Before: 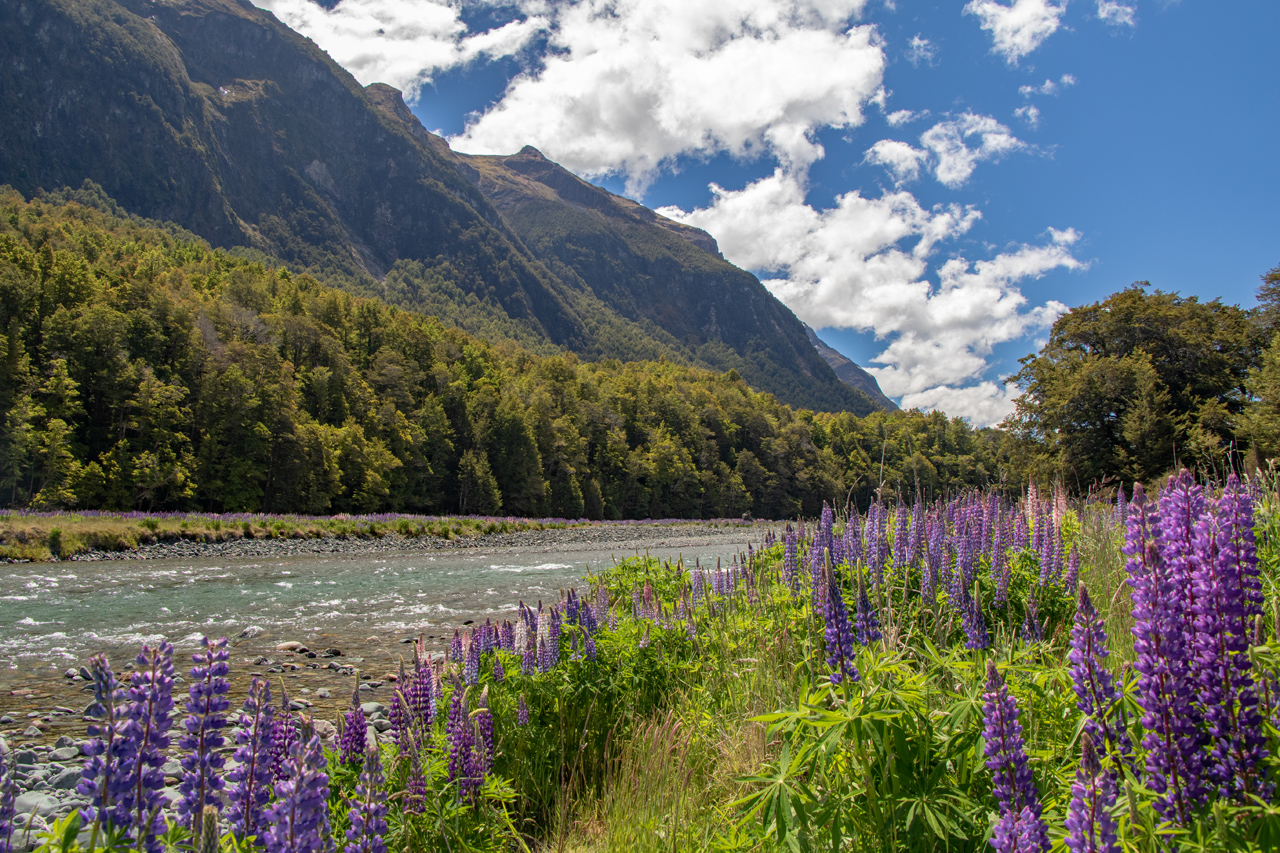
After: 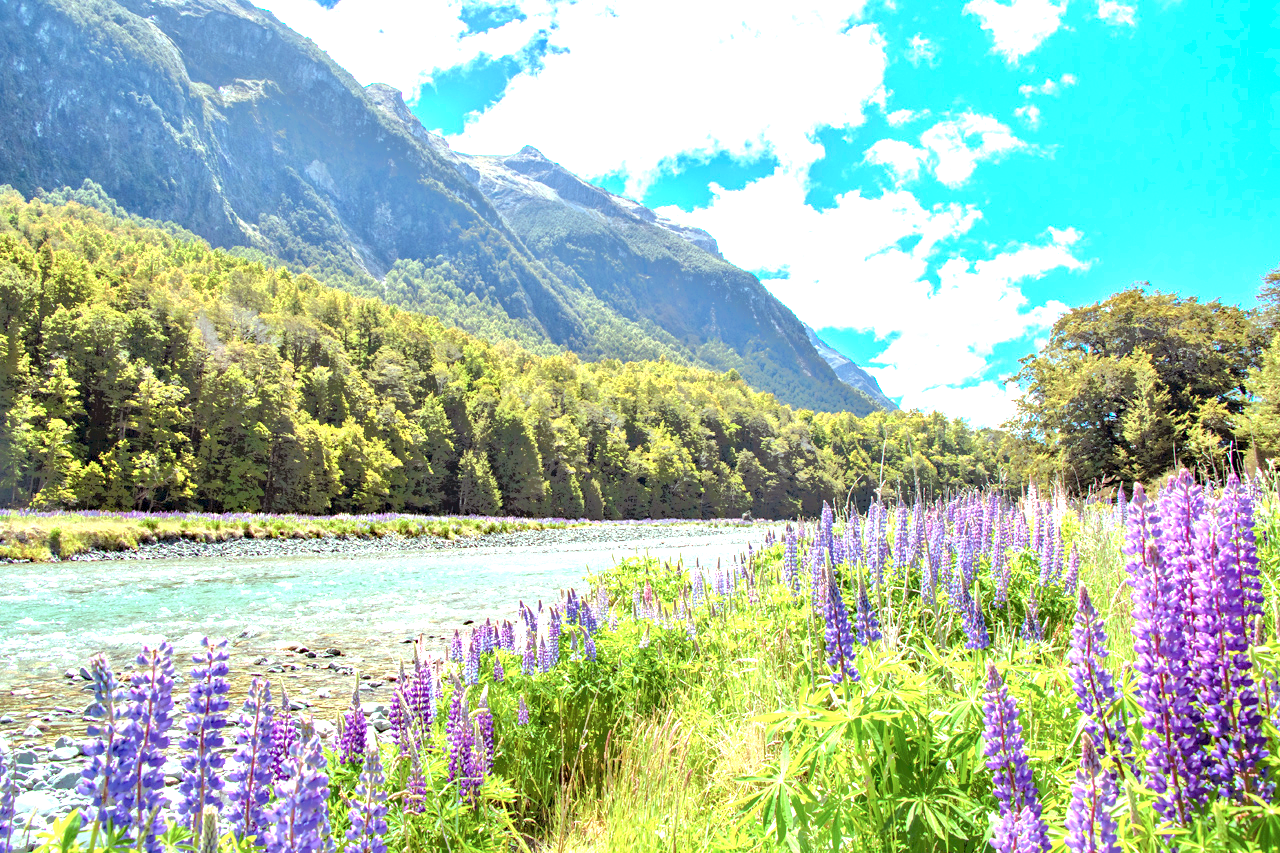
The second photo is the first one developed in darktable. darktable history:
color correction: highlights a* -11.37, highlights b* -15.08
exposure: black level correction 0.001, exposure 2.552 EV, compensate highlight preservation false
tone equalizer: -7 EV -0.65 EV, -6 EV 1.03 EV, -5 EV -0.427 EV, -4 EV 0.394 EV, -3 EV 0.418 EV, -2 EV 0.13 EV, -1 EV -0.141 EV, +0 EV -0.393 EV
color balance rgb: power › chroma 1.568%, power › hue 27.21°, highlights gain › luminance 6.626%, highlights gain › chroma 1.871%, highlights gain › hue 92.29°, perceptual saturation grading › global saturation -0.128%
